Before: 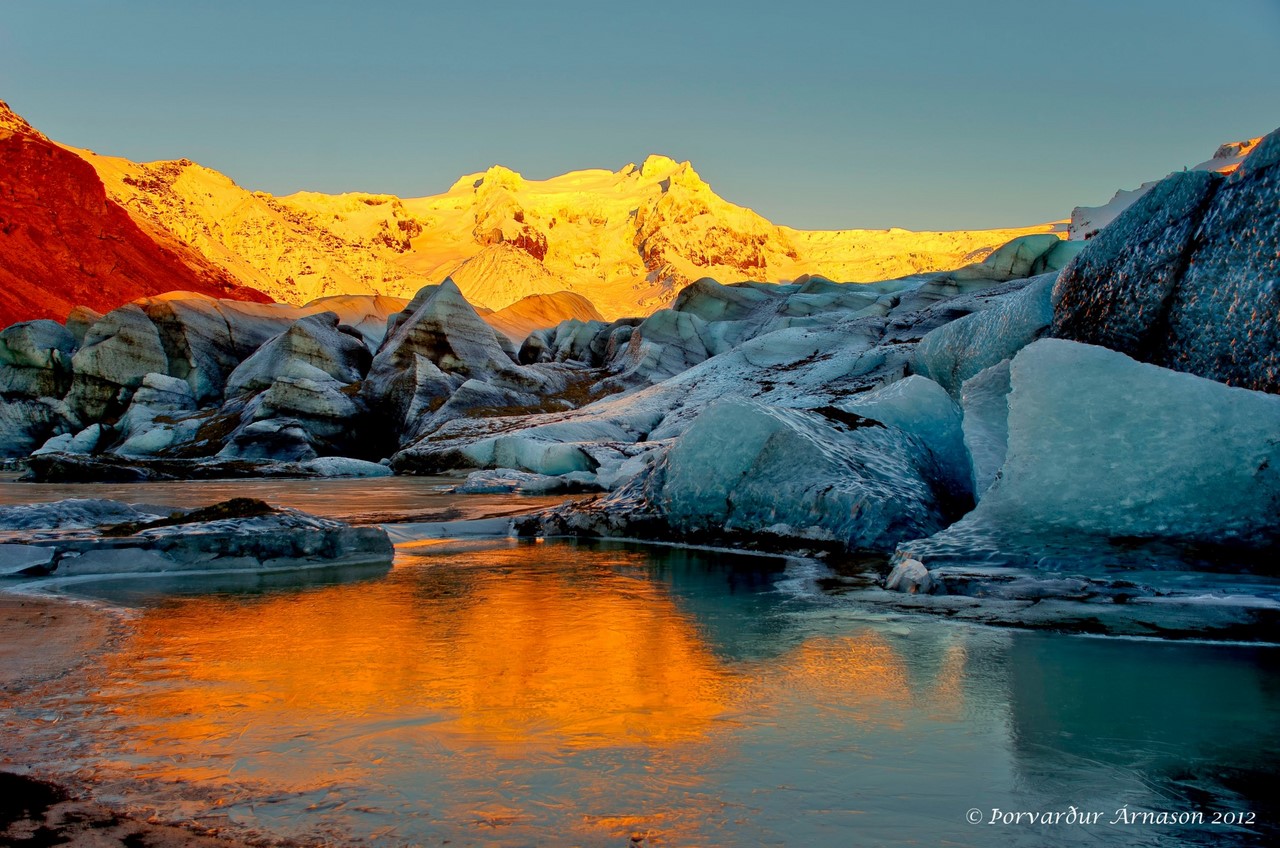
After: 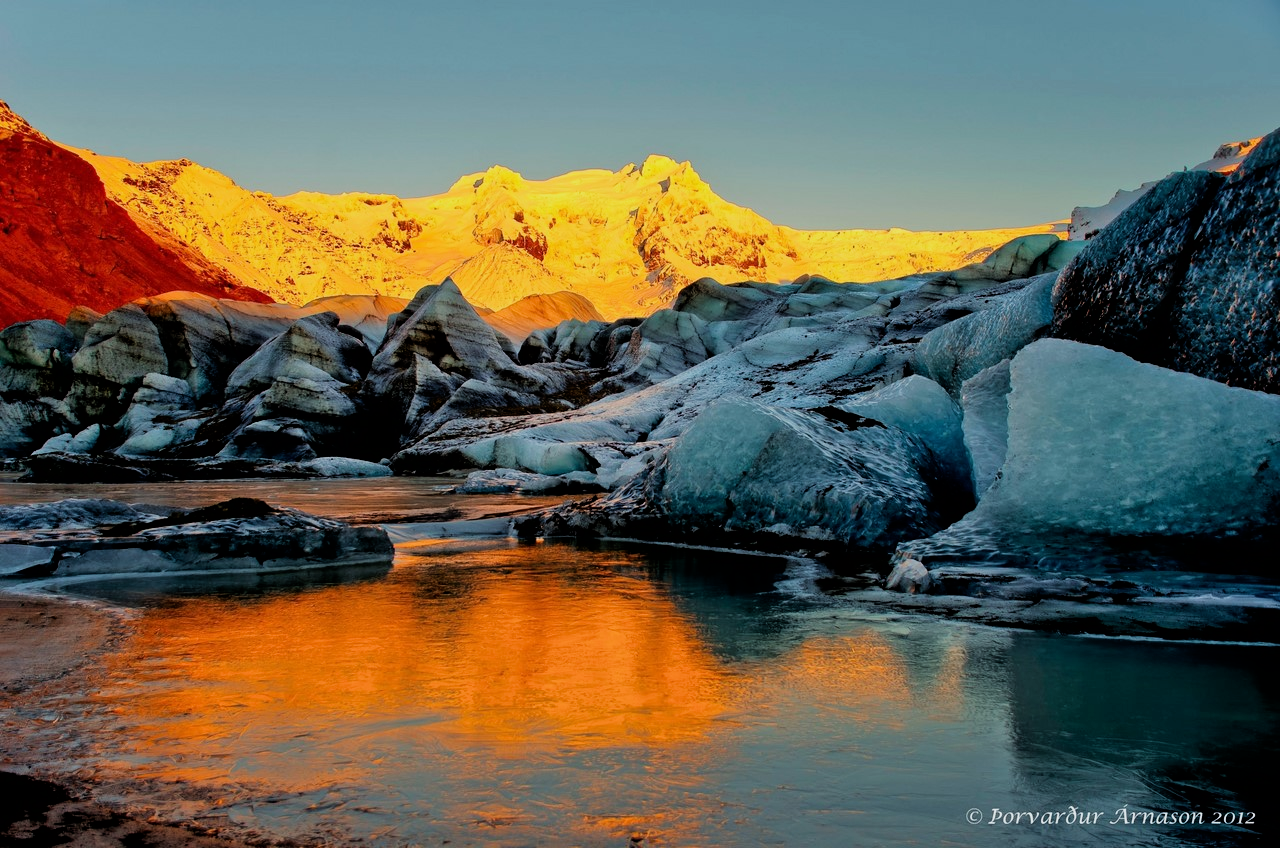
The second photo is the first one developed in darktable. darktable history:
filmic rgb: black relative exposure -5.12 EV, white relative exposure 3.54 EV, hardness 3.17, contrast 1.185, highlights saturation mix -49.17%
